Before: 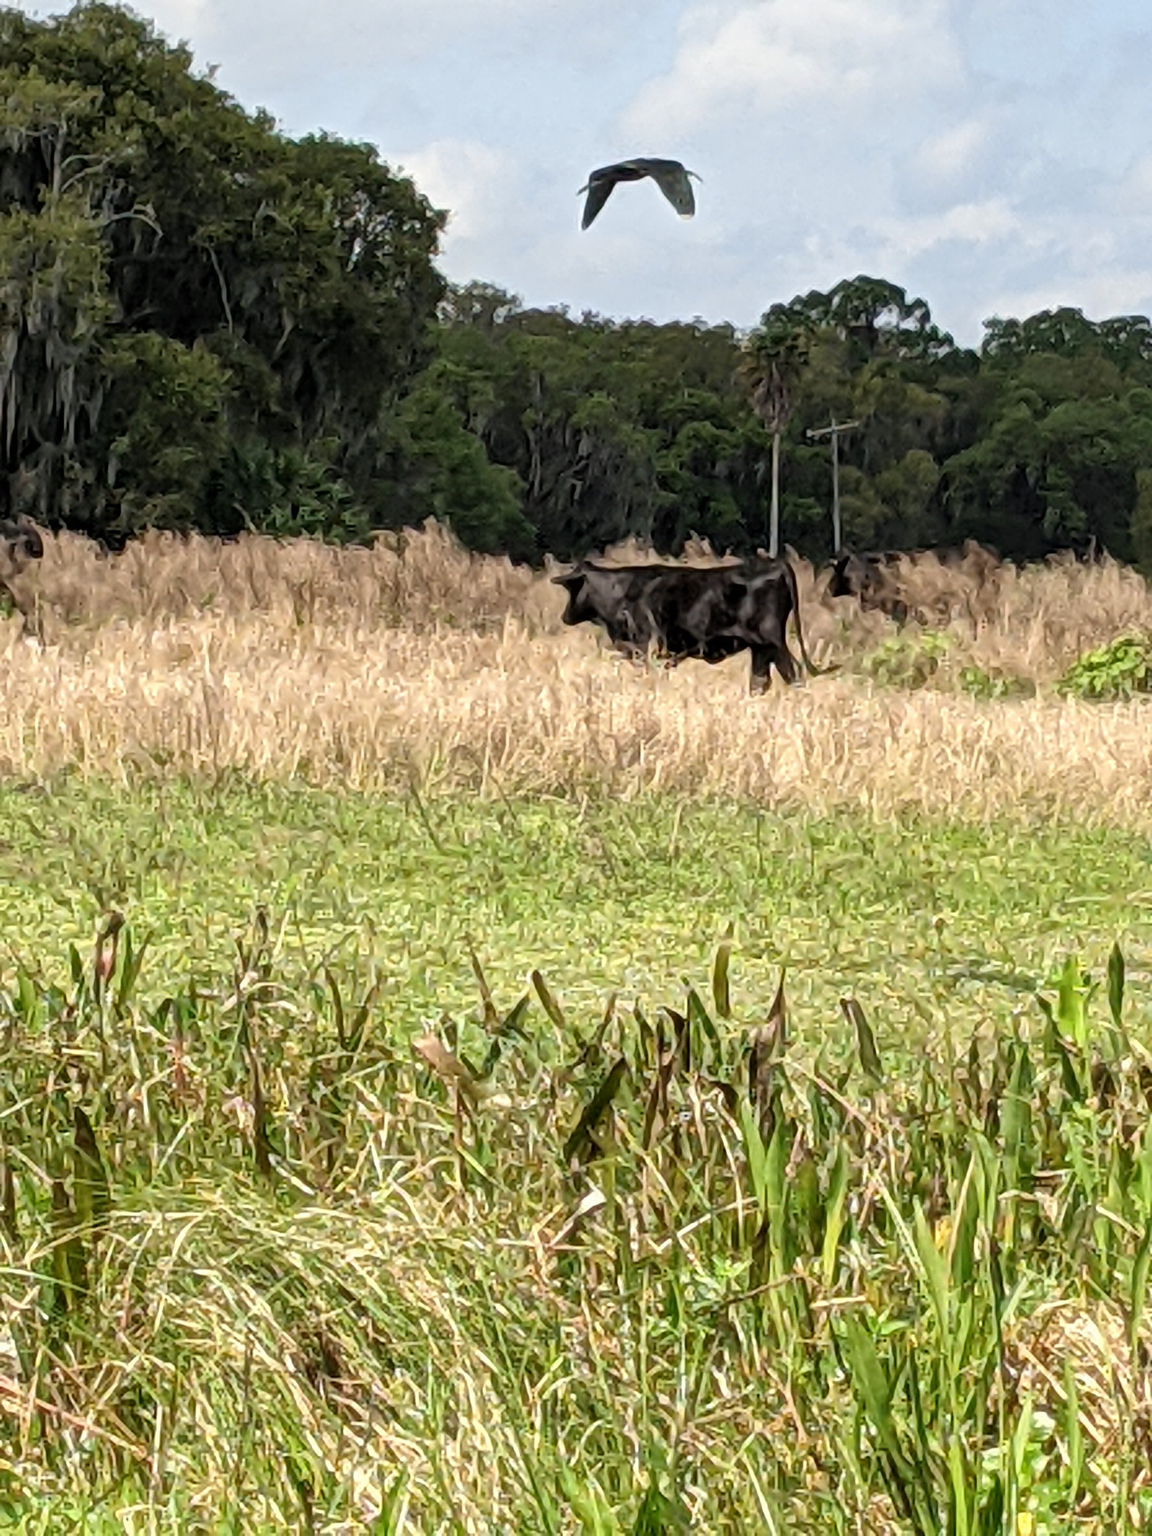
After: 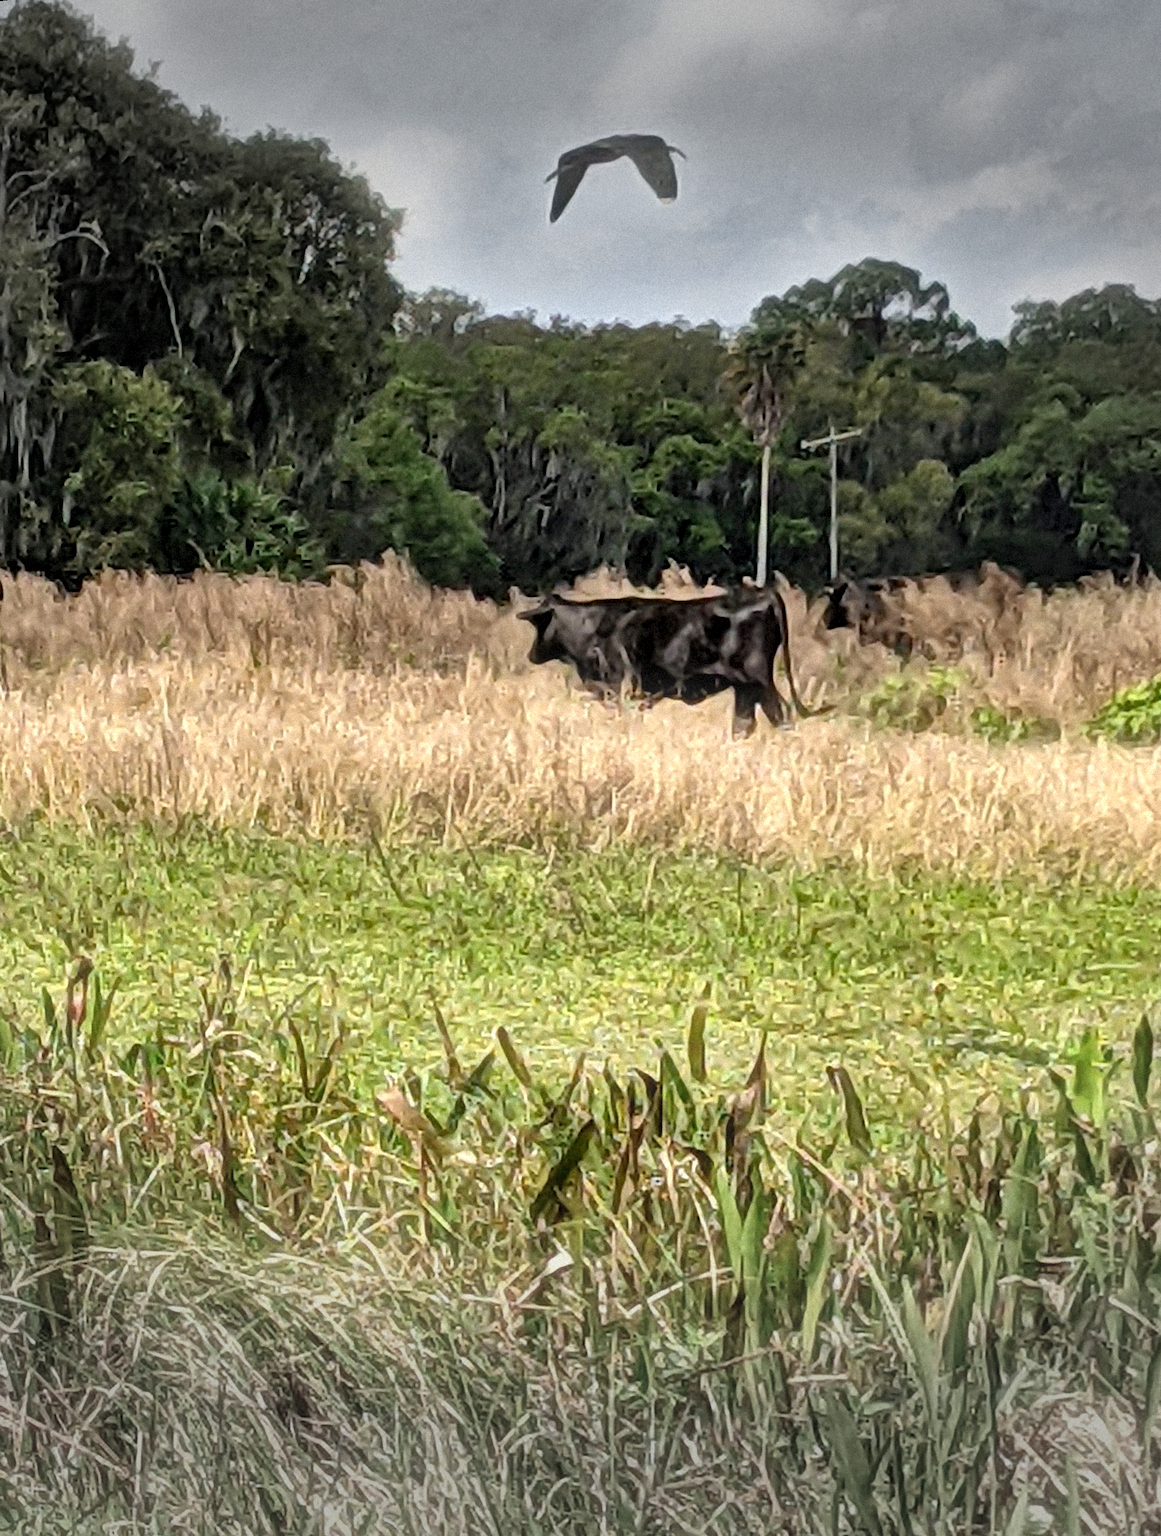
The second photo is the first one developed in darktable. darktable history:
tone equalizer: on, module defaults
vignetting: fall-off start 79.43%, saturation -0.649, width/height ratio 1.327, unbound false
bloom: size 16%, threshold 98%, strength 20%
shadows and highlights: soften with gaussian
exposure: black level correction 0.001, compensate highlight preservation false
grain: mid-tones bias 0%
rotate and perspective: rotation 0.062°, lens shift (vertical) 0.115, lens shift (horizontal) -0.133, crop left 0.047, crop right 0.94, crop top 0.061, crop bottom 0.94
